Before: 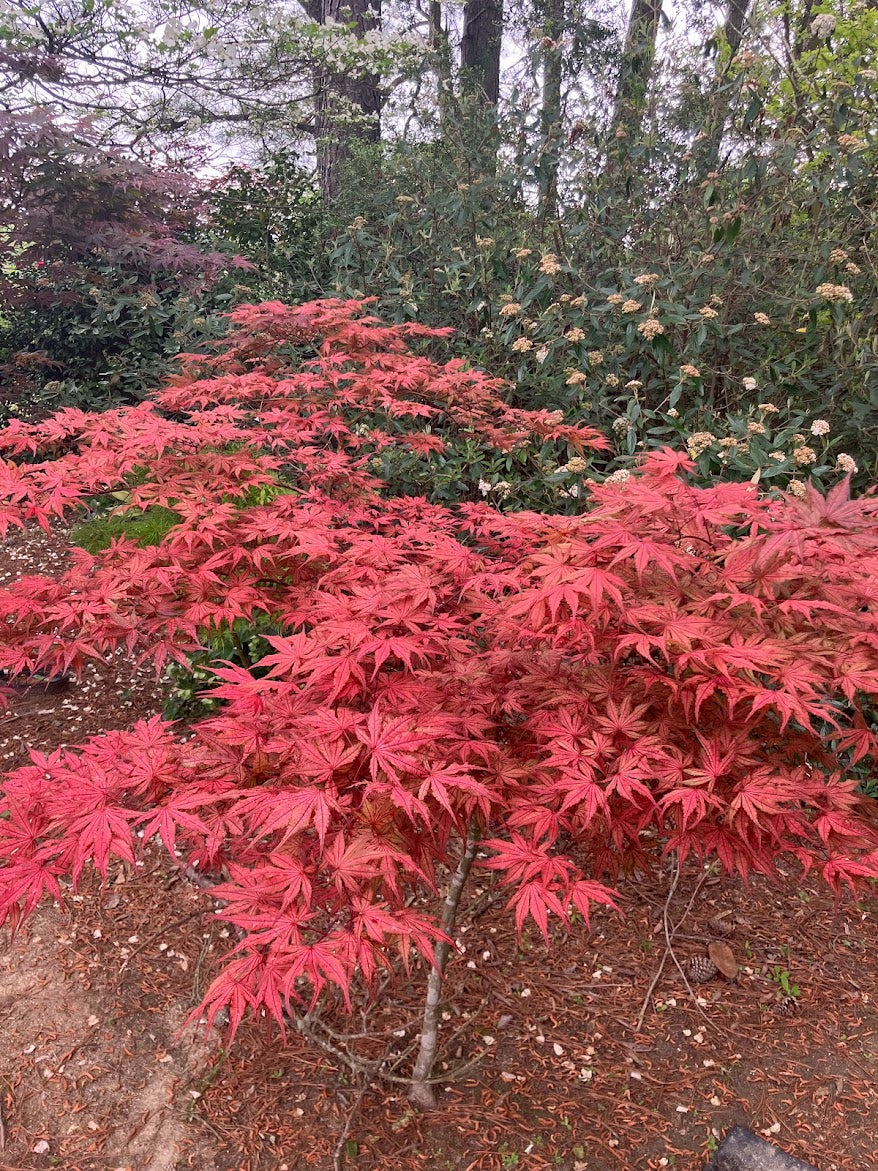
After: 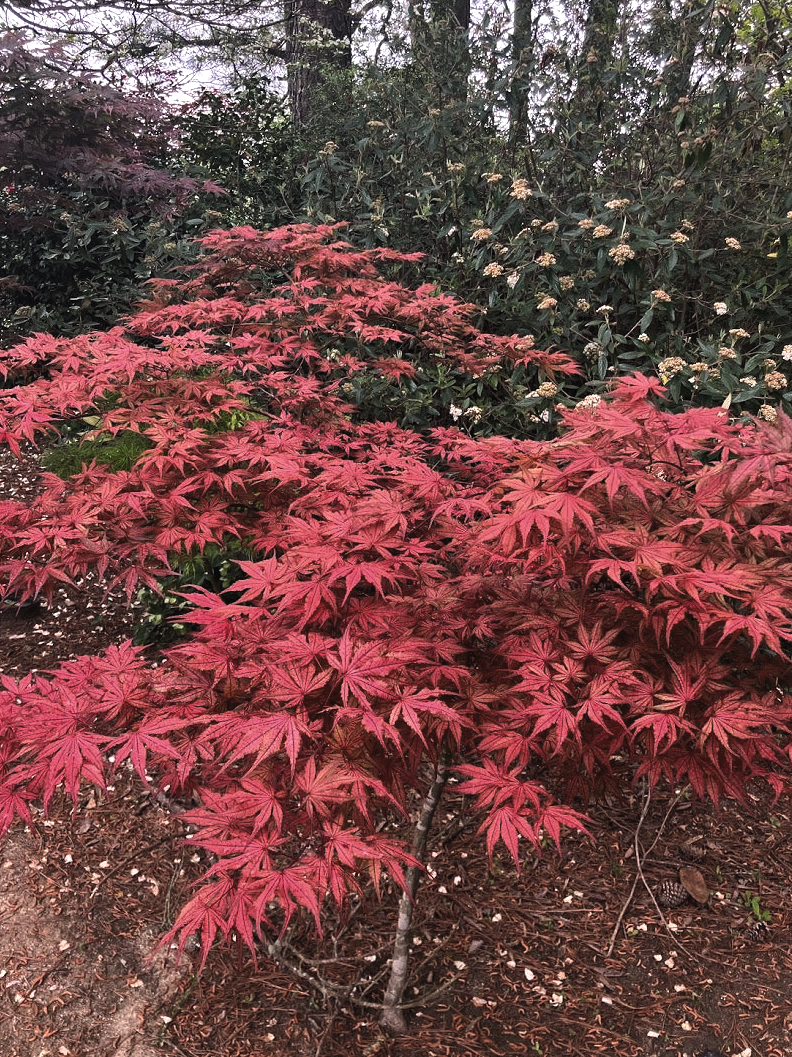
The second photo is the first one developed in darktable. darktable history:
levels: levels [0.044, 0.475, 0.791]
crop: left 3.305%, top 6.436%, right 6.389%, bottom 3.258%
local contrast: mode bilateral grid, contrast 15, coarseness 36, detail 105%, midtone range 0.2
exposure: black level correction -0.015, exposure -0.5 EV, compensate highlight preservation false
